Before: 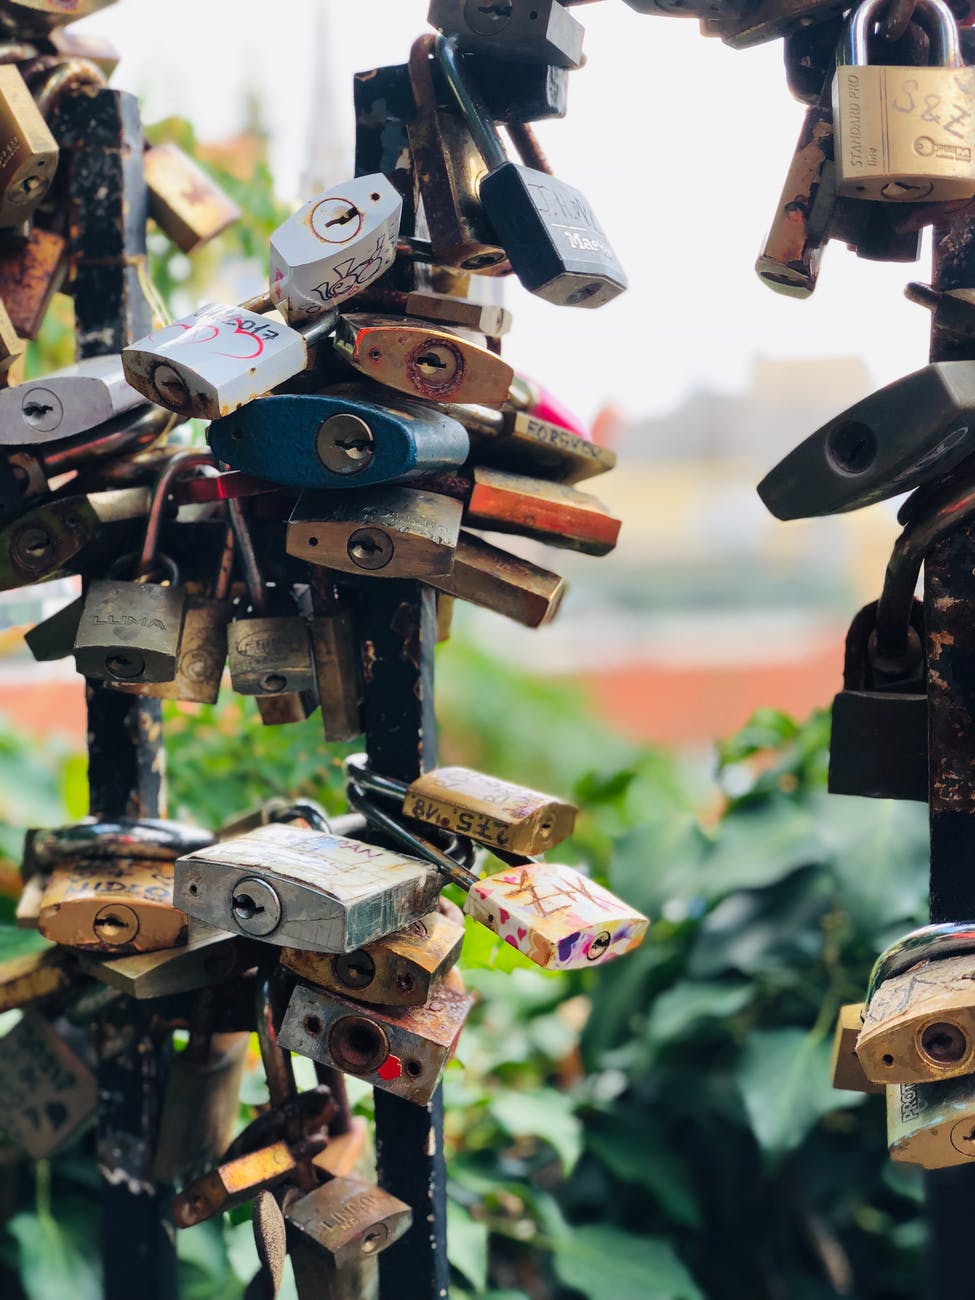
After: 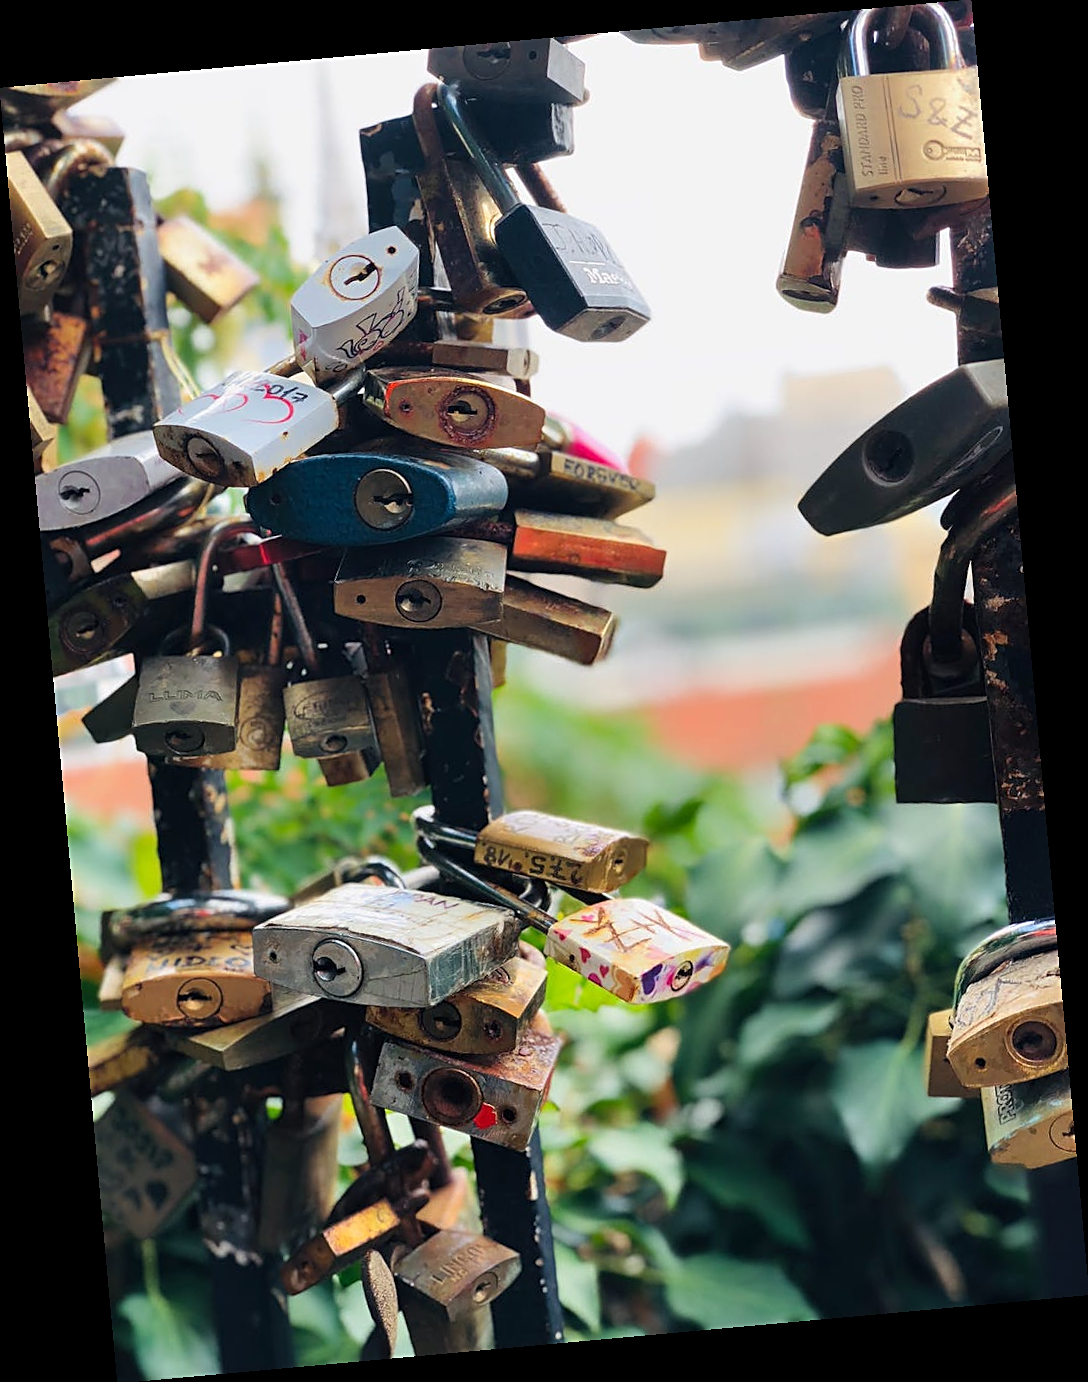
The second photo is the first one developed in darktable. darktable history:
sharpen: on, module defaults
rotate and perspective: rotation -5.2°, automatic cropping off
tone equalizer: on, module defaults
